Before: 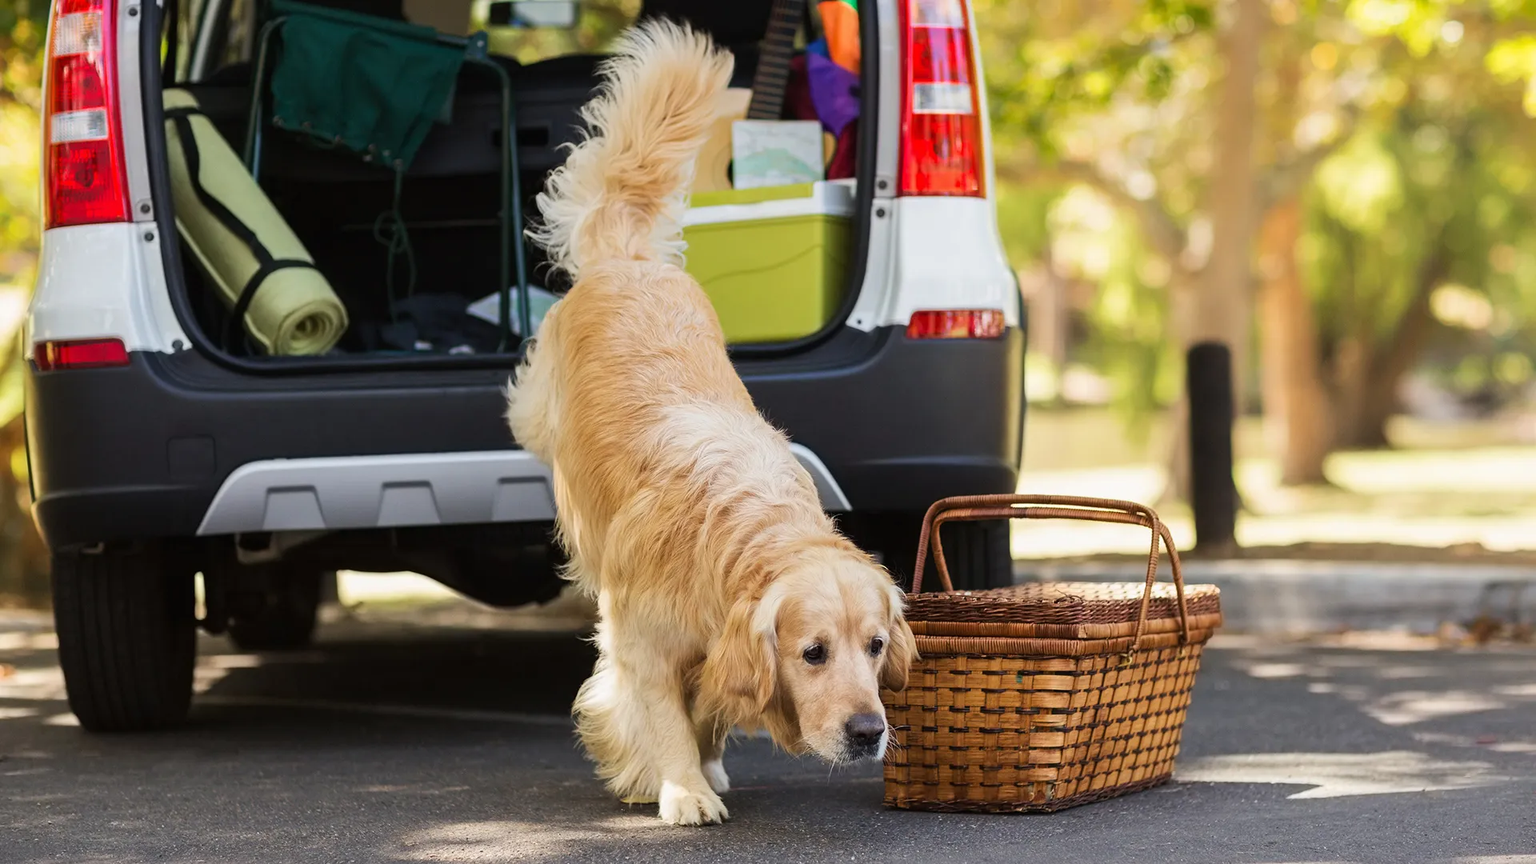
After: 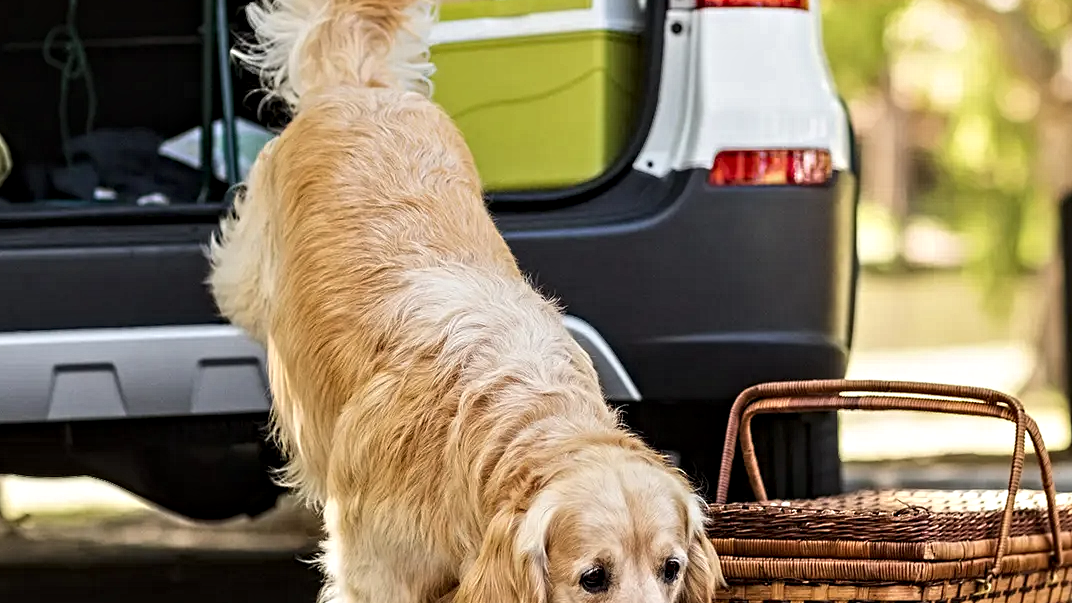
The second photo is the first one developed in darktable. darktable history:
crop and rotate: left 22.13%, top 22.054%, right 22.026%, bottom 22.102%
contrast equalizer: octaves 7, y [[0.5, 0.542, 0.583, 0.625, 0.667, 0.708], [0.5 ×6], [0.5 ×6], [0 ×6], [0 ×6]]
